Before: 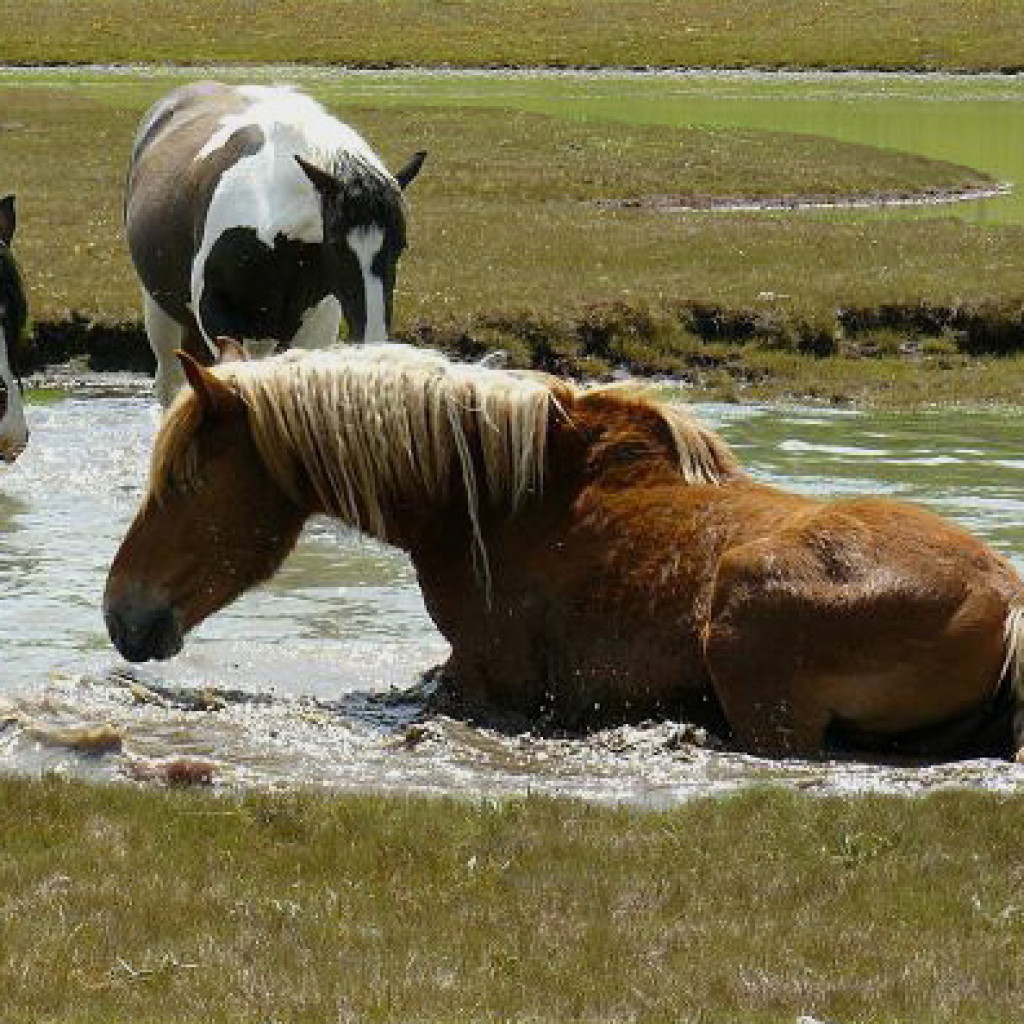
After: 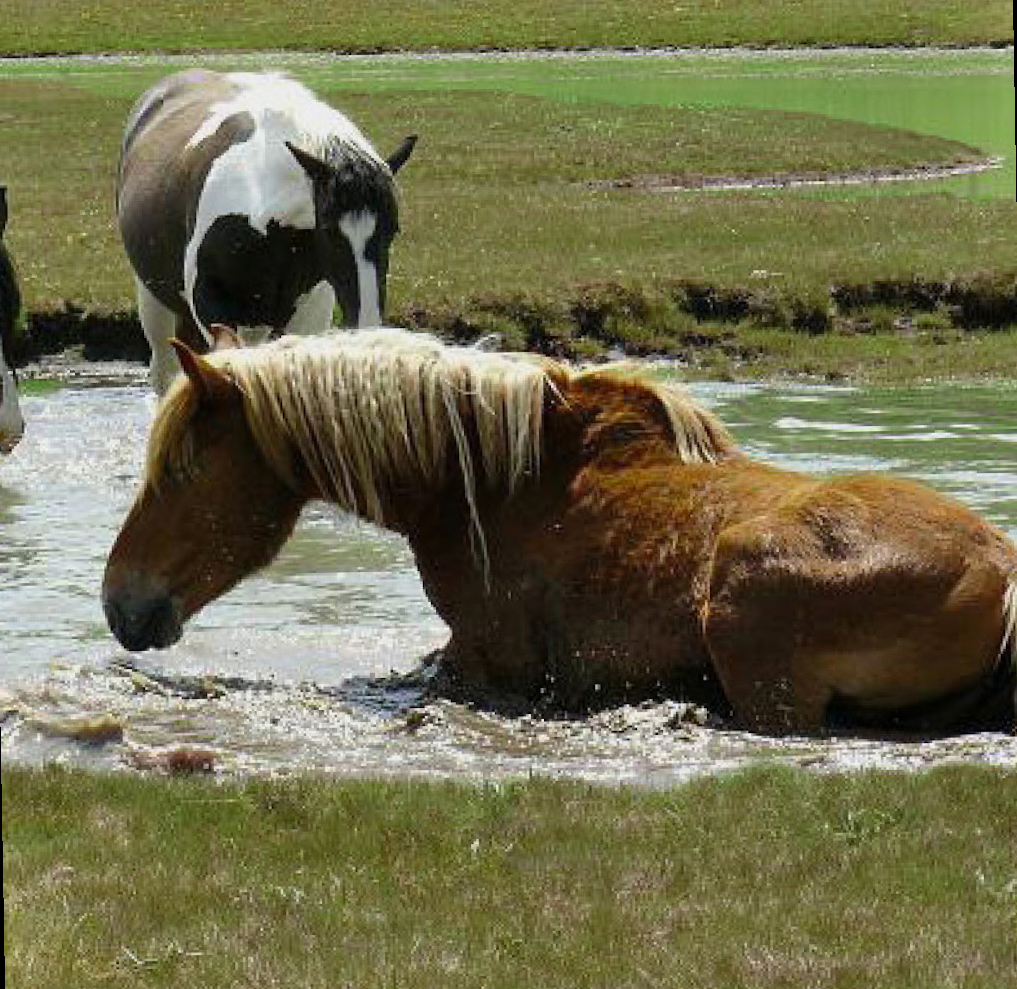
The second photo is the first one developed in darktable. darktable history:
rotate and perspective: rotation -1°, crop left 0.011, crop right 0.989, crop top 0.025, crop bottom 0.975
shadows and highlights: low approximation 0.01, soften with gaussian
color zones: curves: ch2 [(0, 0.5) (0.143, 0.517) (0.286, 0.571) (0.429, 0.522) (0.571, 0.5) (0.714, 0.5) (0.857, 0.5) (1, 0.5)]
